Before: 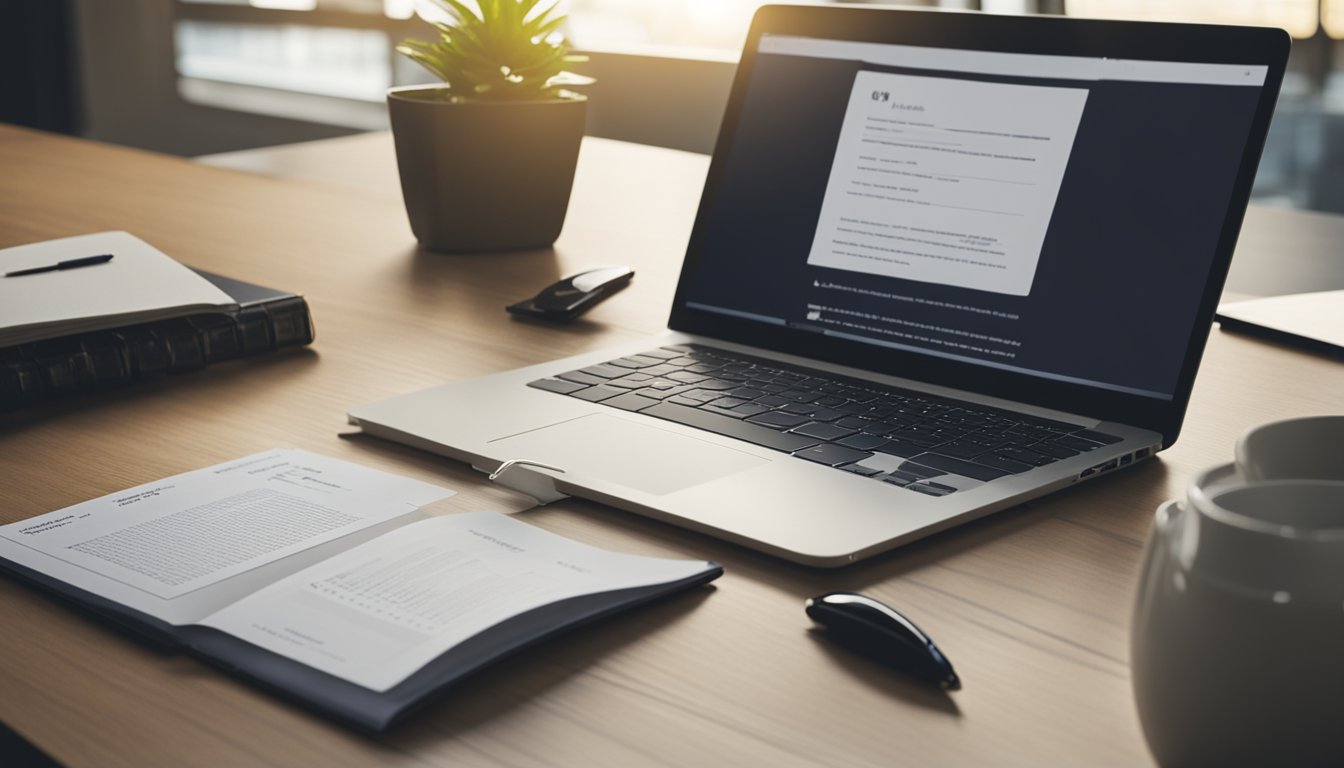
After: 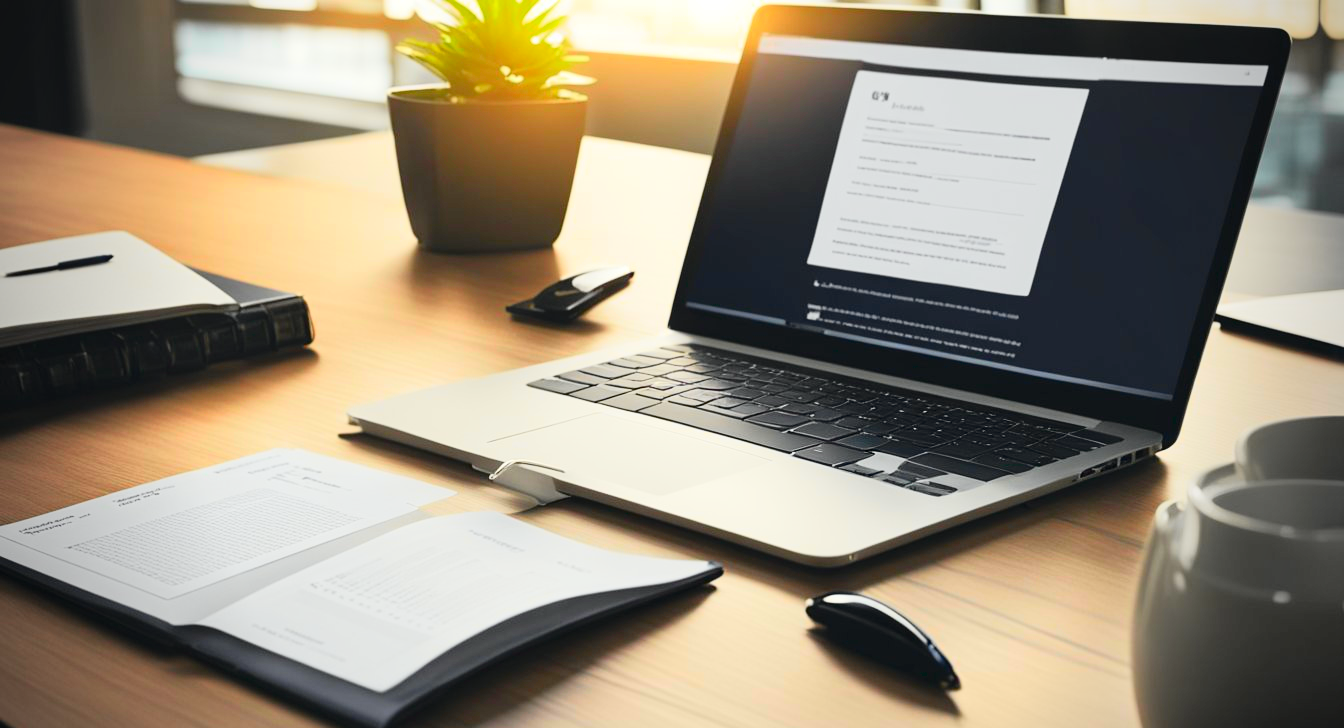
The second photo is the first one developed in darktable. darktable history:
crop and rotate: top 0%, bottom 5.097%
vignetting: fall-off start 71.74%
tone curve: curves: ch0 [(0, 0.012) (0.144, 0.137) (0.326, 0.386) (0.489, 0.573) (0.656, 0.763) (0.849, 0.902) (1, 0.974)]; ch1 [(0, 0) (0.366, 0.367) (0.475, 0.453) (0.494, 0.493) (0.504, 0.497) (0.544, 0.579) (0.562, 0.619) (0.622, 0.694) (1, 1)]; ch2 [(0, 0) (0.333, 0.346) (0.375, 0.375) (0.424, 0.43) (0.476, 0.492) (0.502, 0.503) (0.533, 0.541) (0.572, 0.615) (0.605, 0.656) (0.641, 0.709) (1, 1)], color space Lab, independent channels, preserve colors none
contrast brightness saturation: contrast 0.09, saturation 0.28
exposure: black level correction 0.005, exposure 0.286 EV, compensate highlight preservation false
